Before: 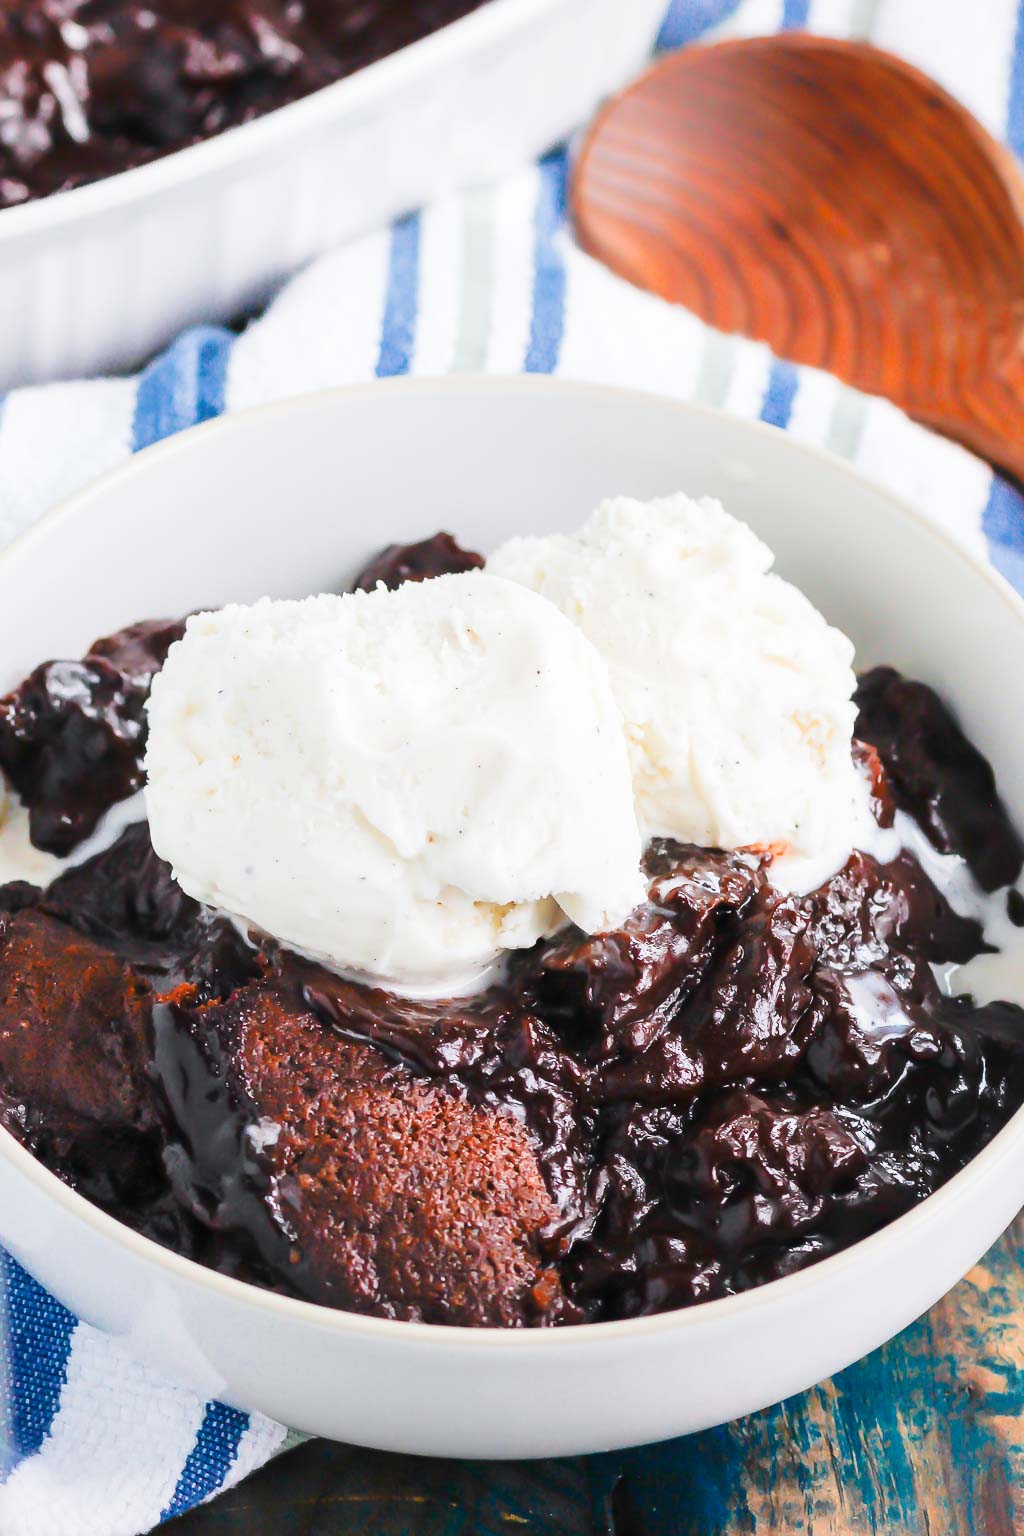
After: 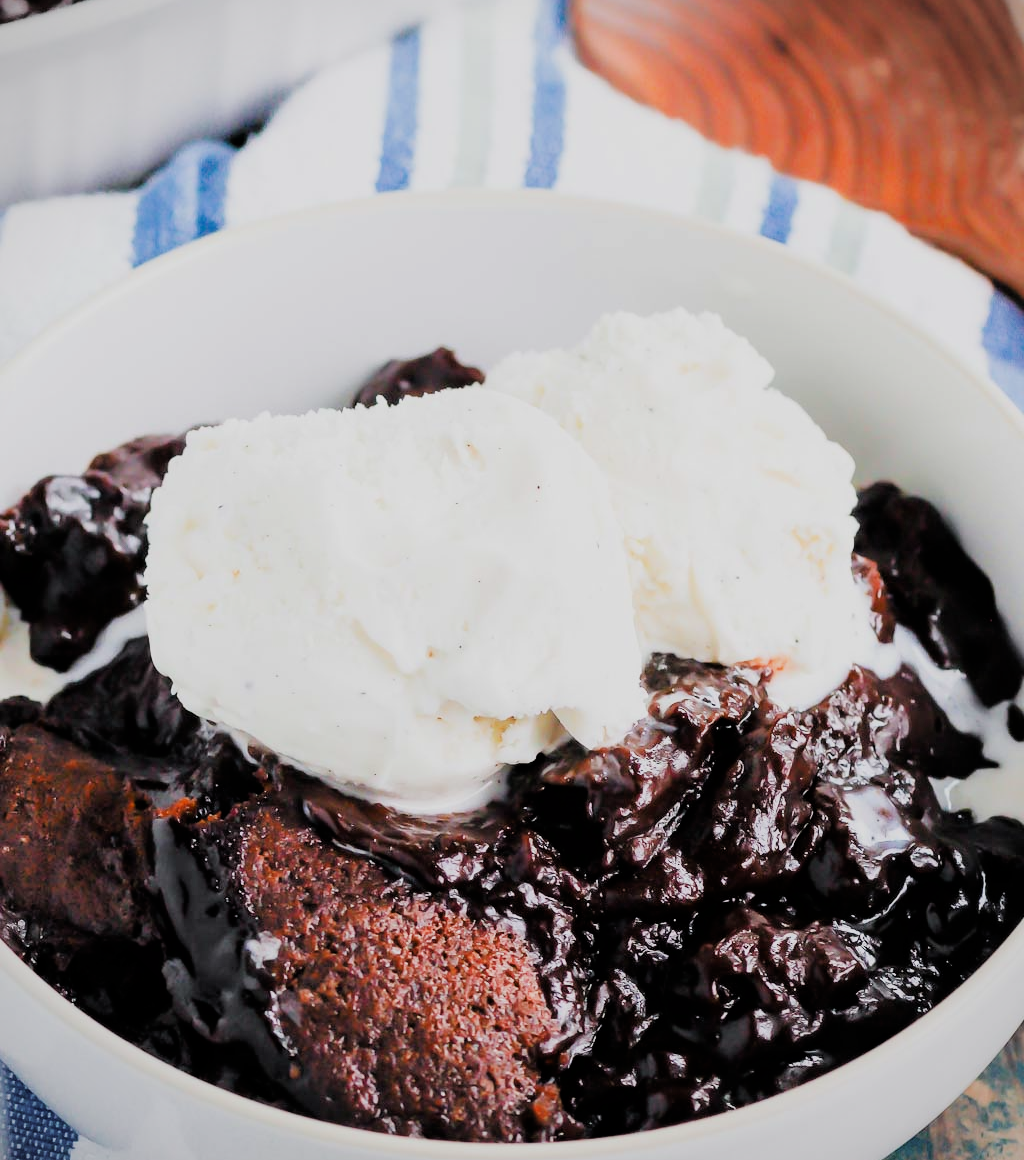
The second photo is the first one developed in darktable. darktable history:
vignetting: fall-off start 91.68%, brightness -0.333
crop and rotate: top 12.078%, bottom 12.364%
filmic rgb: black relative exposure -5.01 EV, white relative exposure 3.95 EV, hardness 2.89, contrast 1.094, highlights saturation mix -20.14%, iterations of high-quality reconstruction 0
